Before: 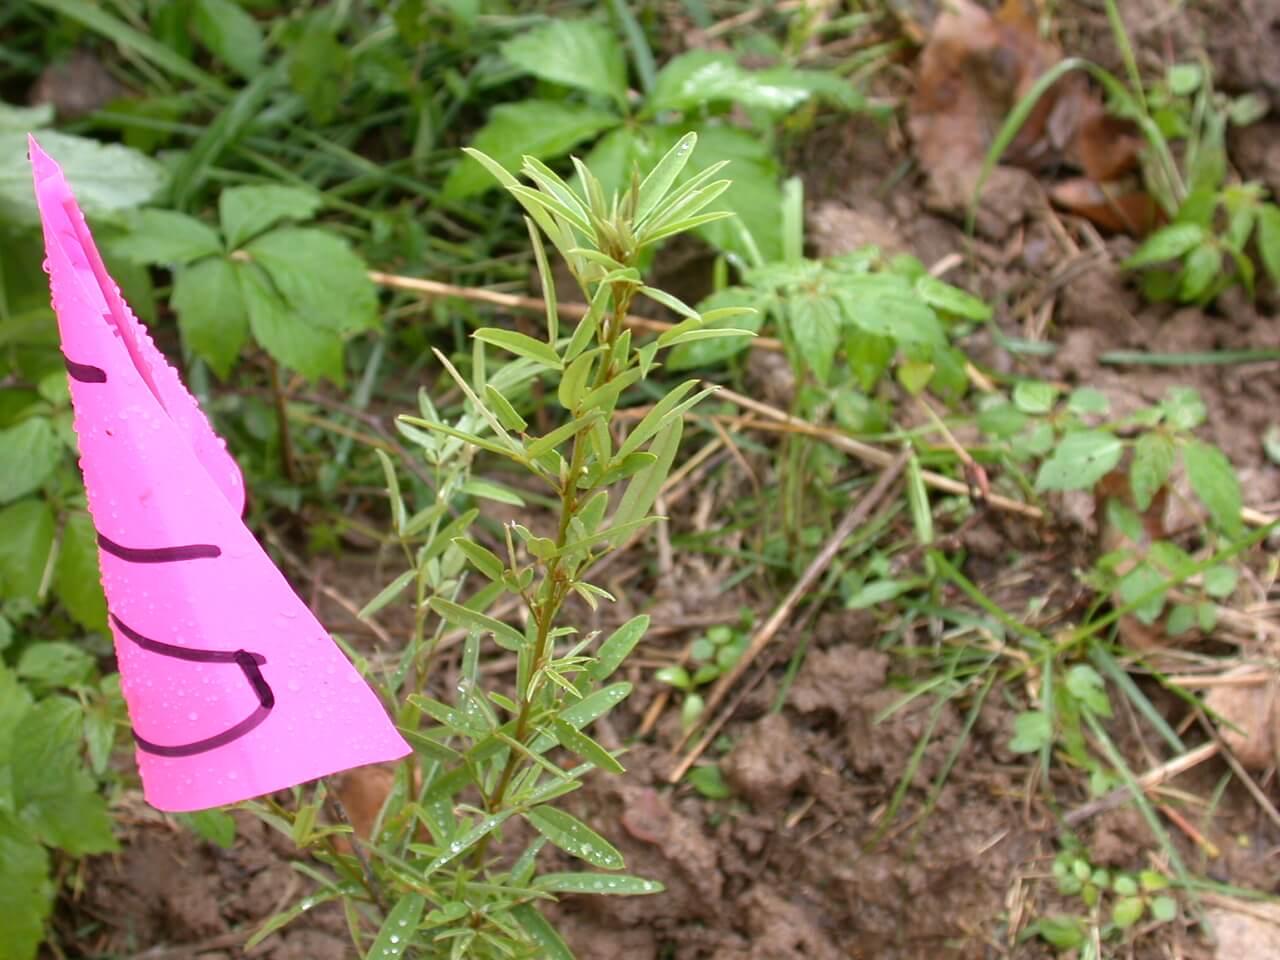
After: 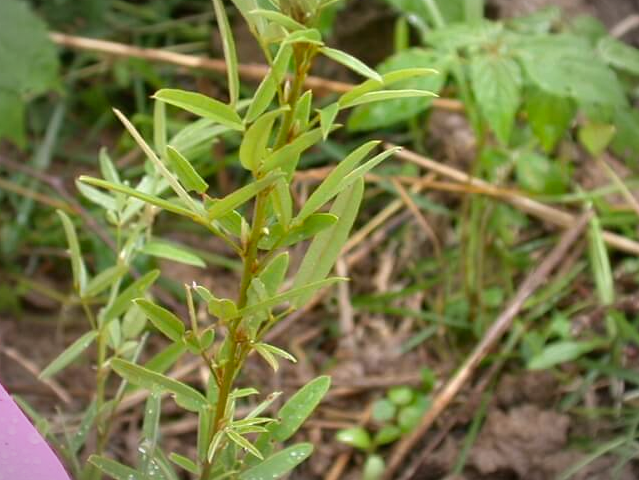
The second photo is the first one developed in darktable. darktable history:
crop: left 25%, top 25%, right 25%, bottom 25%
vignetting: fall-off radius 70%, automatic ratio true
color correction: highlights a* 0.816, highlights b* 2.78, saturation 1.1
